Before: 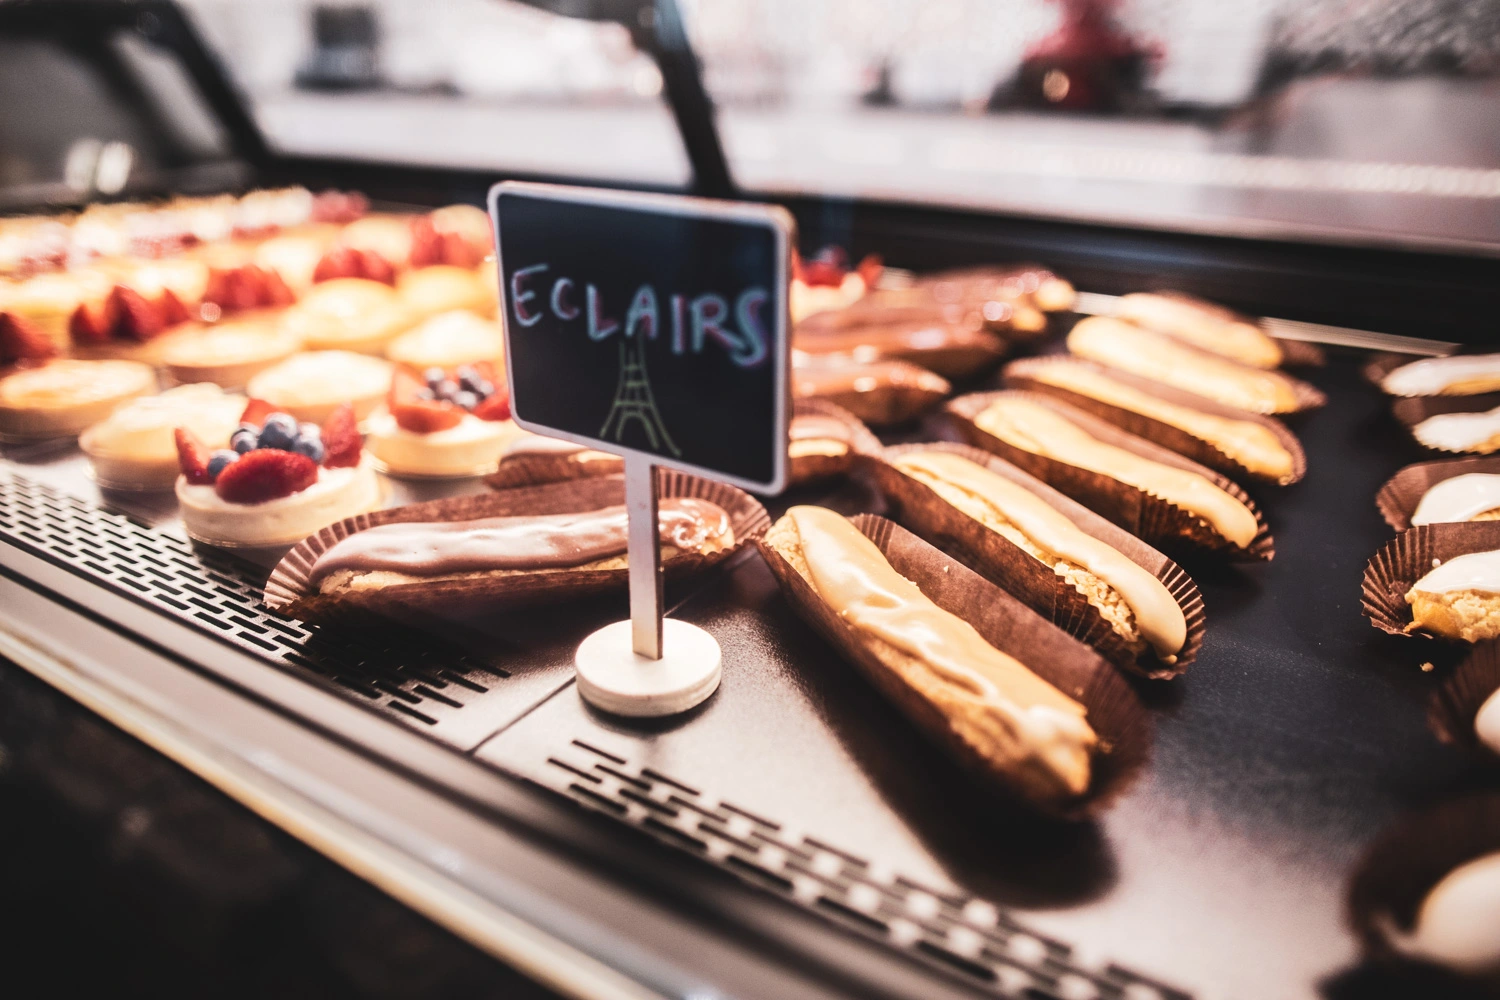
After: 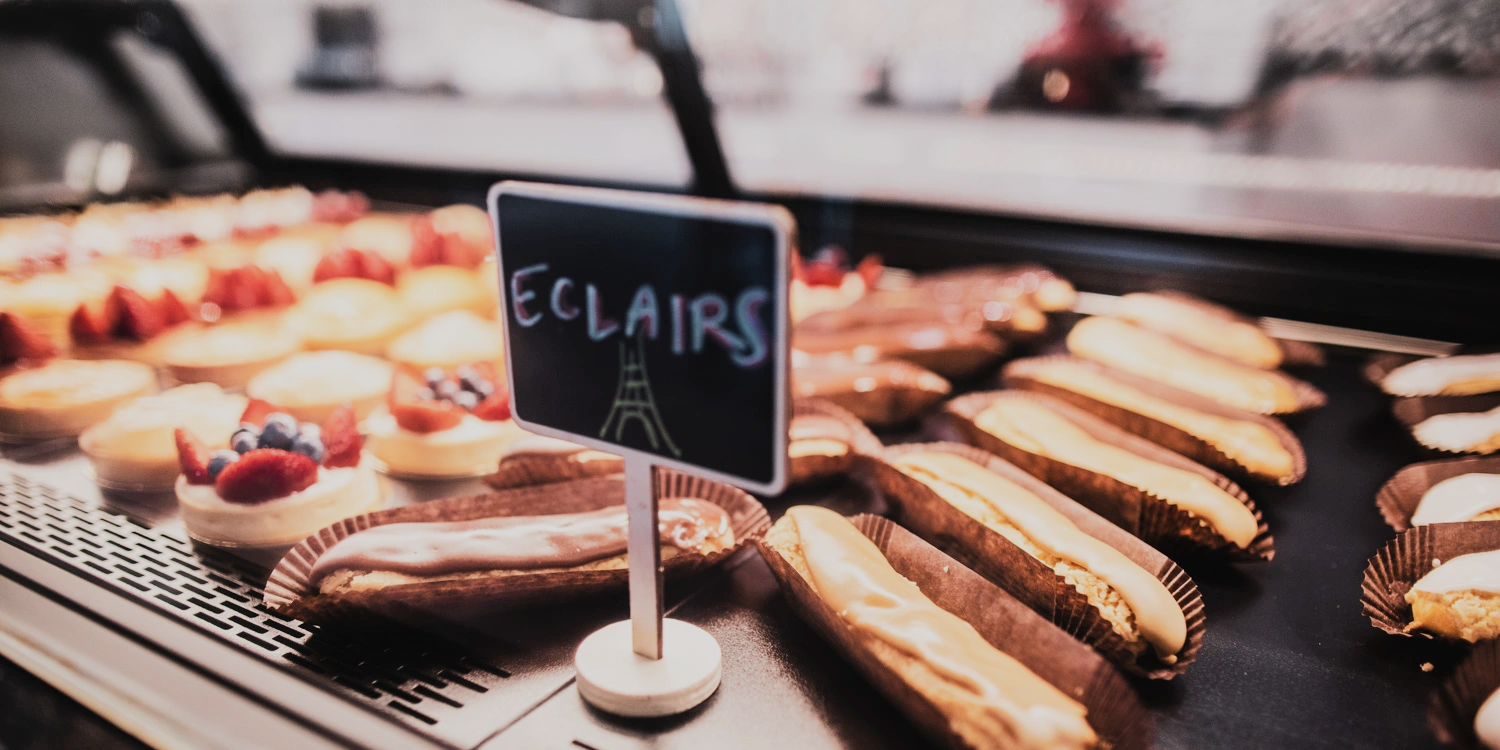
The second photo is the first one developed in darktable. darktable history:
crop: bottom 24.985%
filmic rgb: black relative exposure -8 EV, white relative exposure 3.97 EV, hardness 4.12, contrast 0.991
